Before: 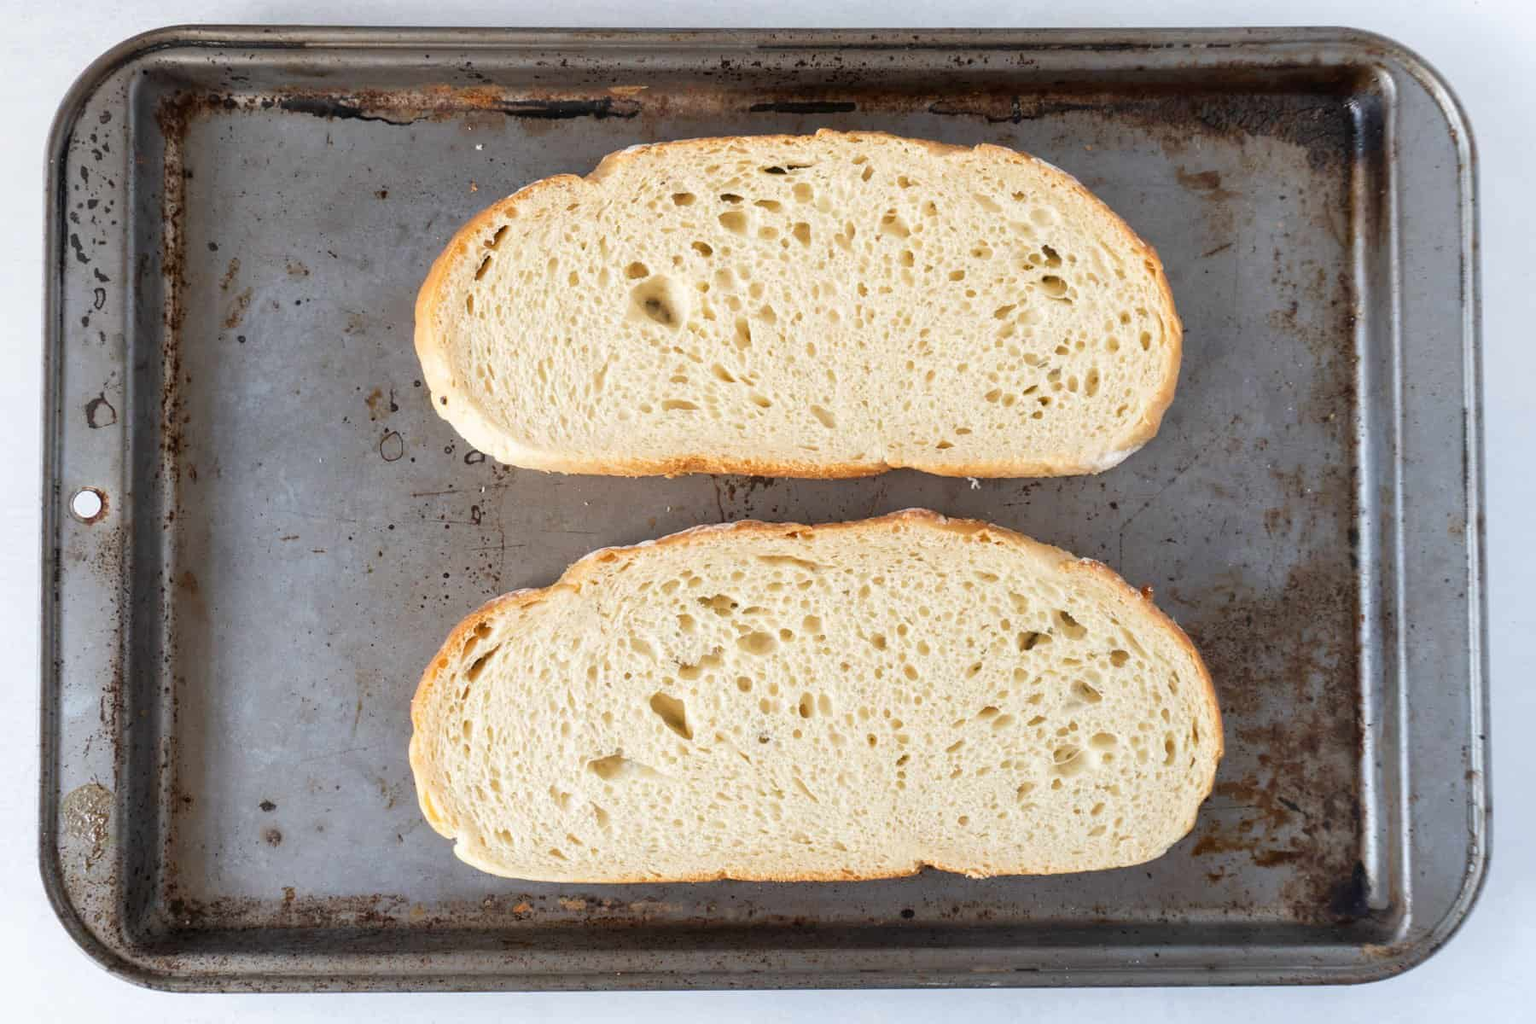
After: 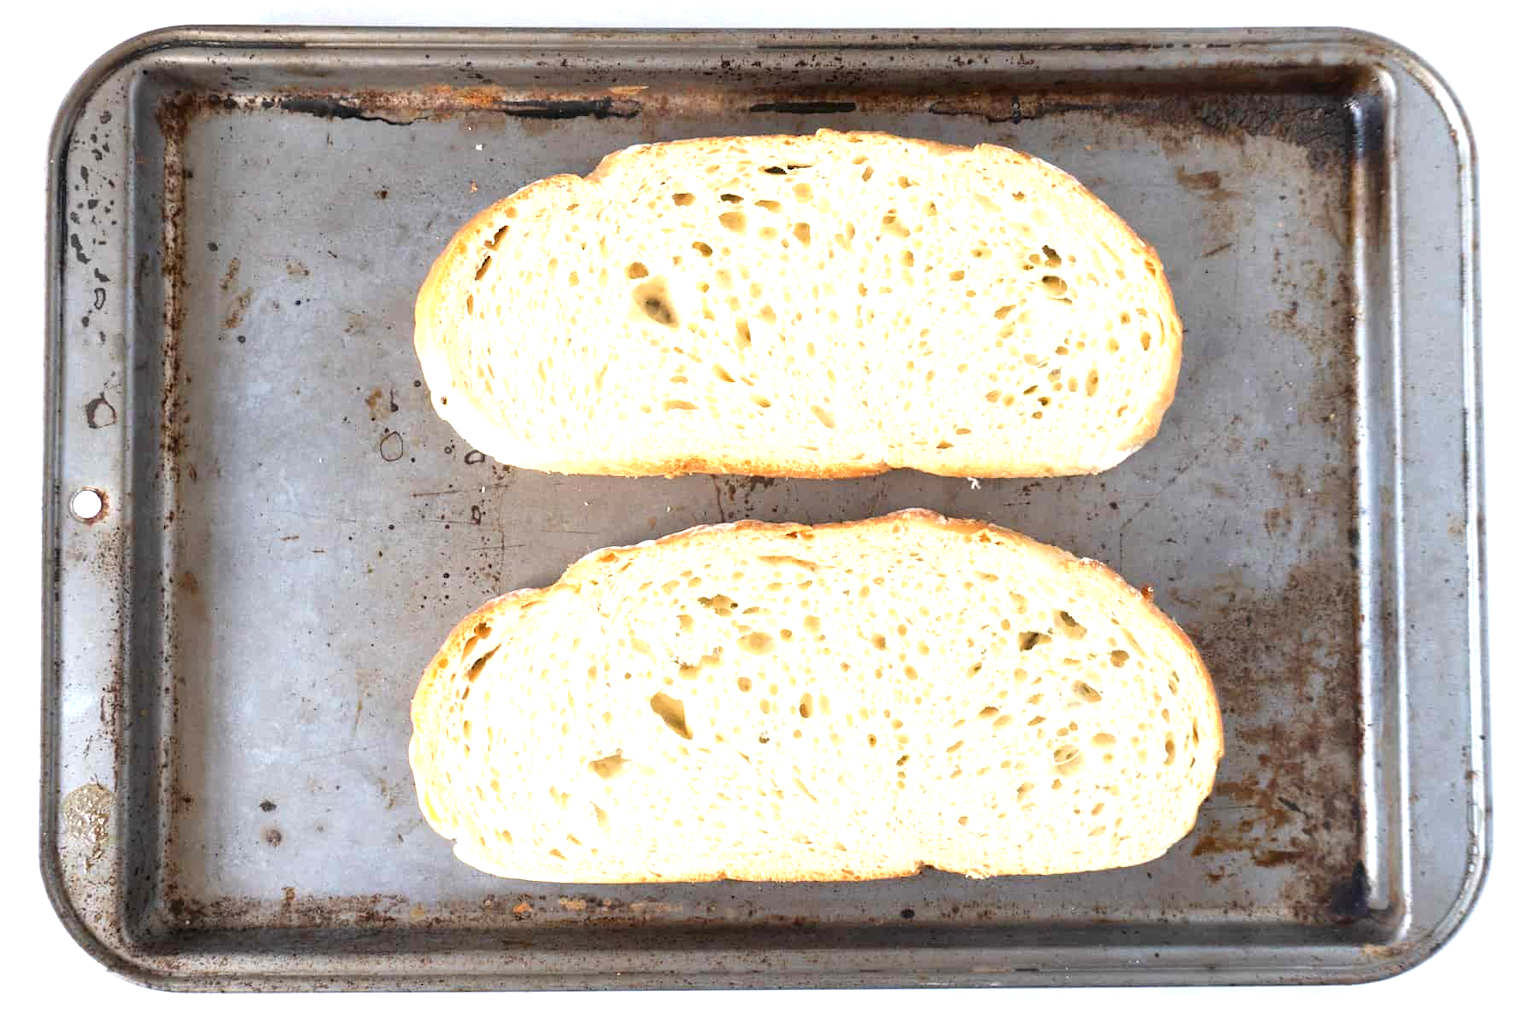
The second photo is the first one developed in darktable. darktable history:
exposure: black level correction 0, exposure 0.892 EV, compensate highlight preservation false
